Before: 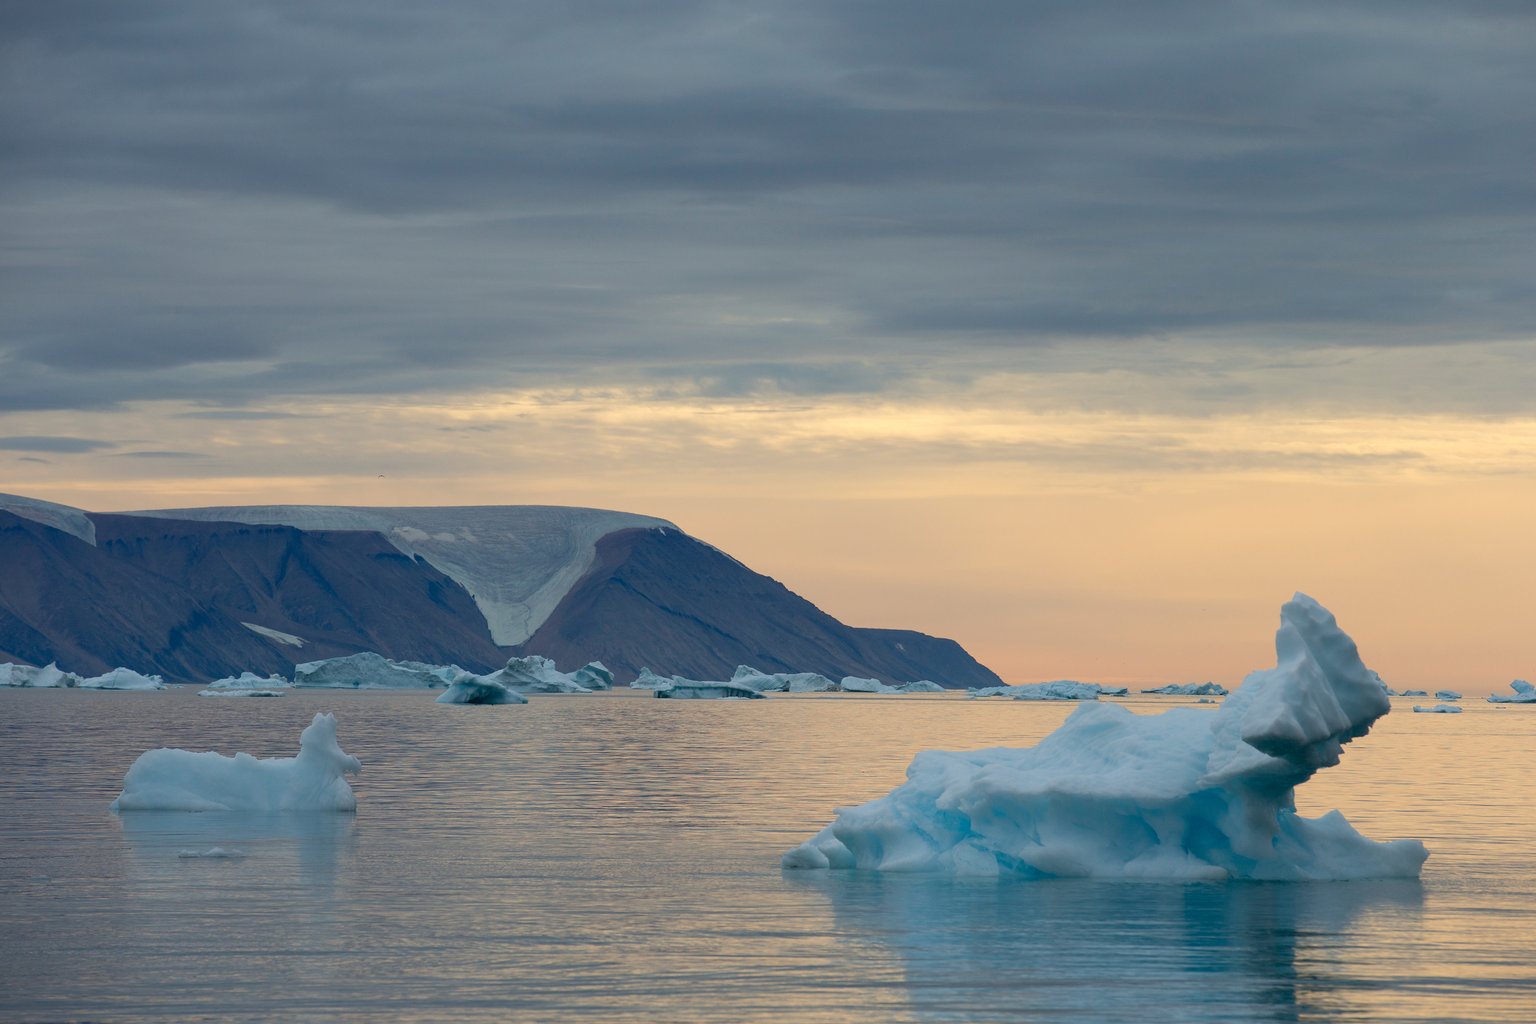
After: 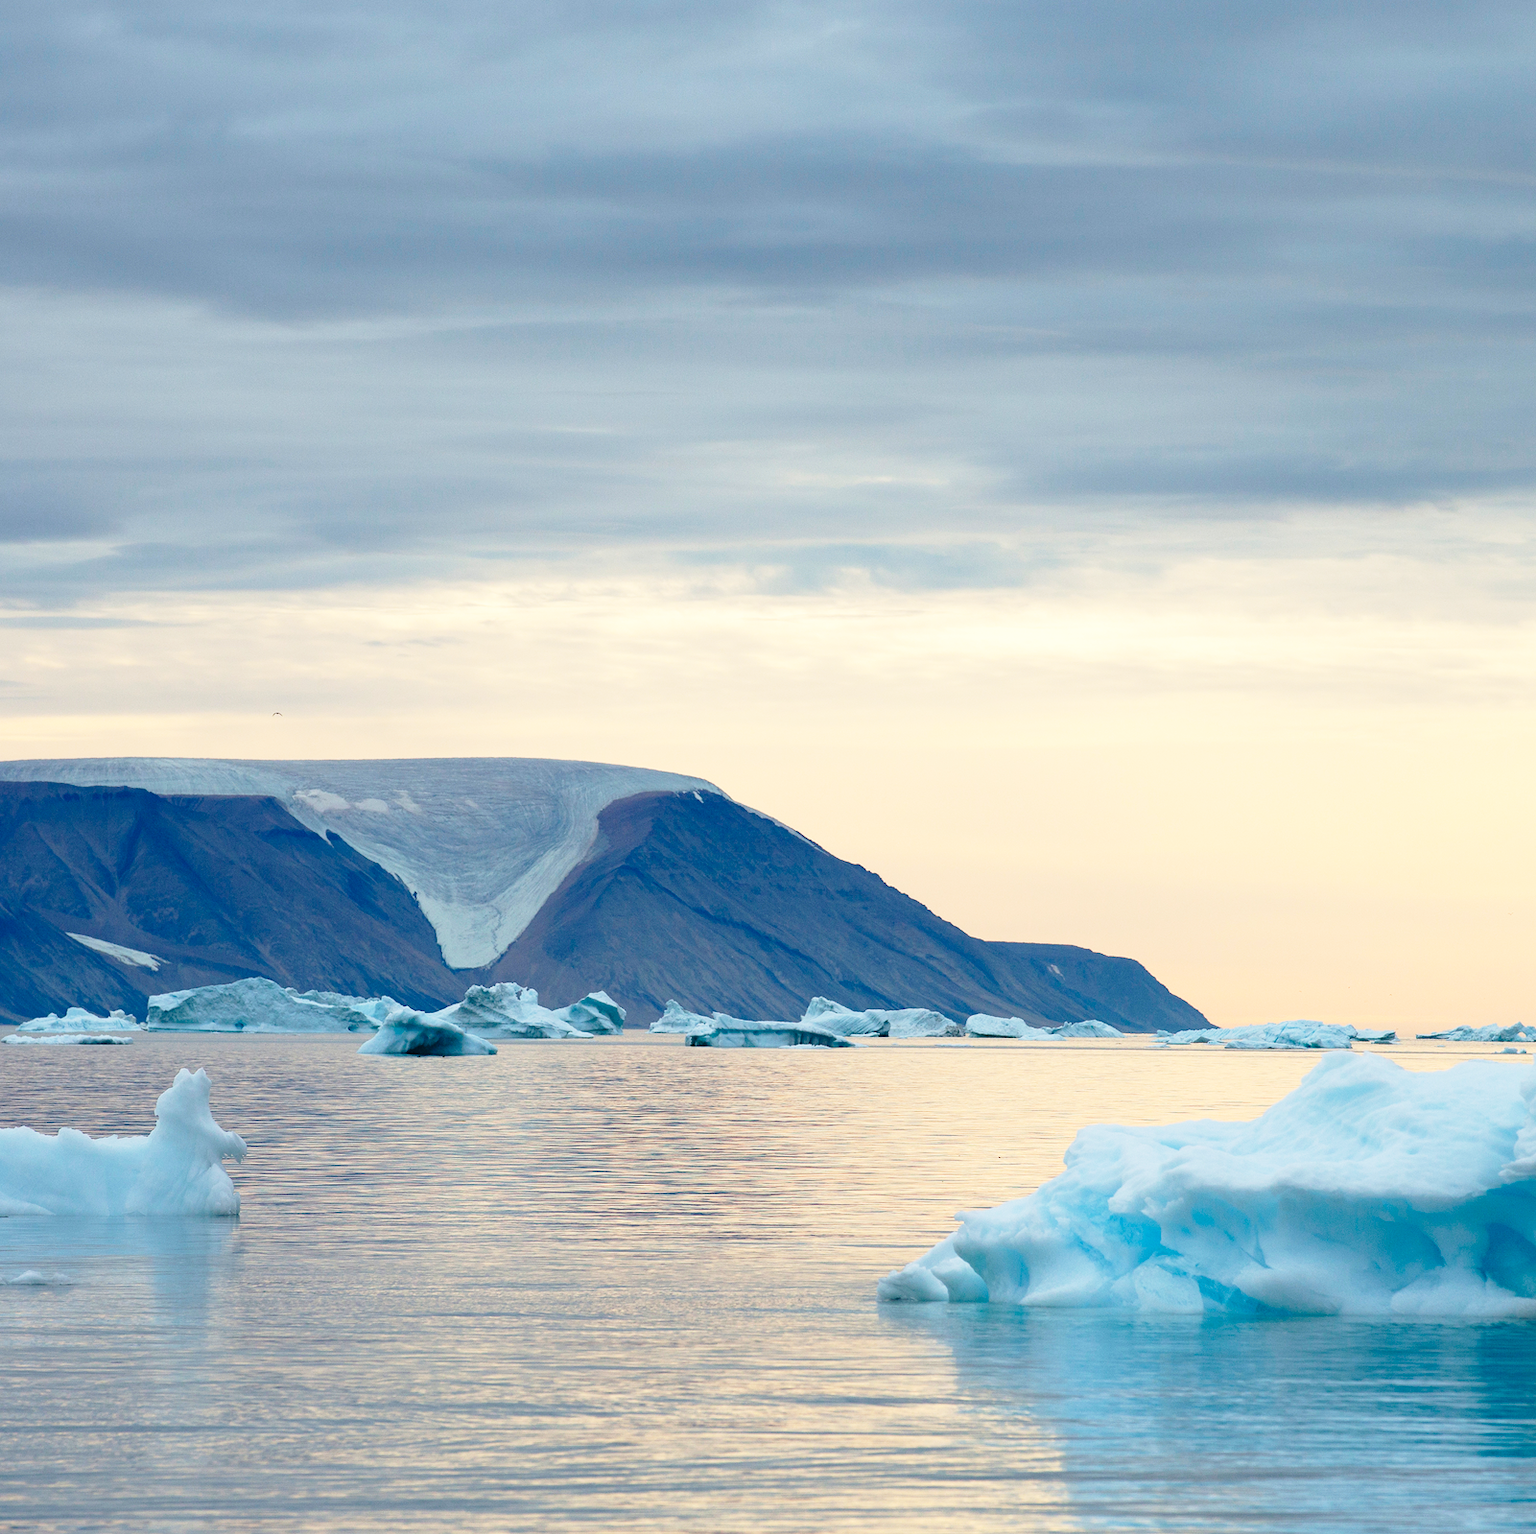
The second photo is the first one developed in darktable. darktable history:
crop and rotate: left 12.814%, right 20.471%
base curve: curves: ch0 [(0, 0) (0.026, 0.03) (0.109, 0.232) (0.351, 0.748) (0.669, 0.968) (1, 1)], preserve colors none
